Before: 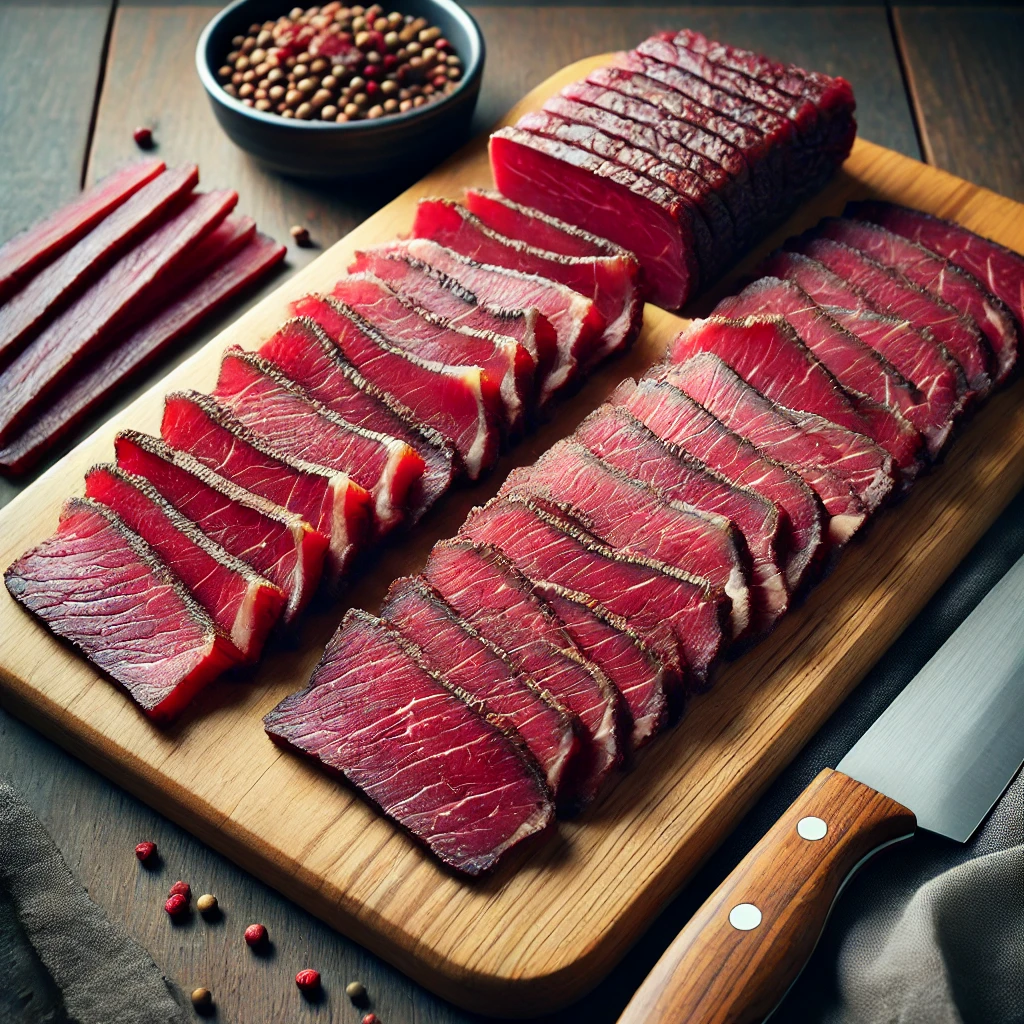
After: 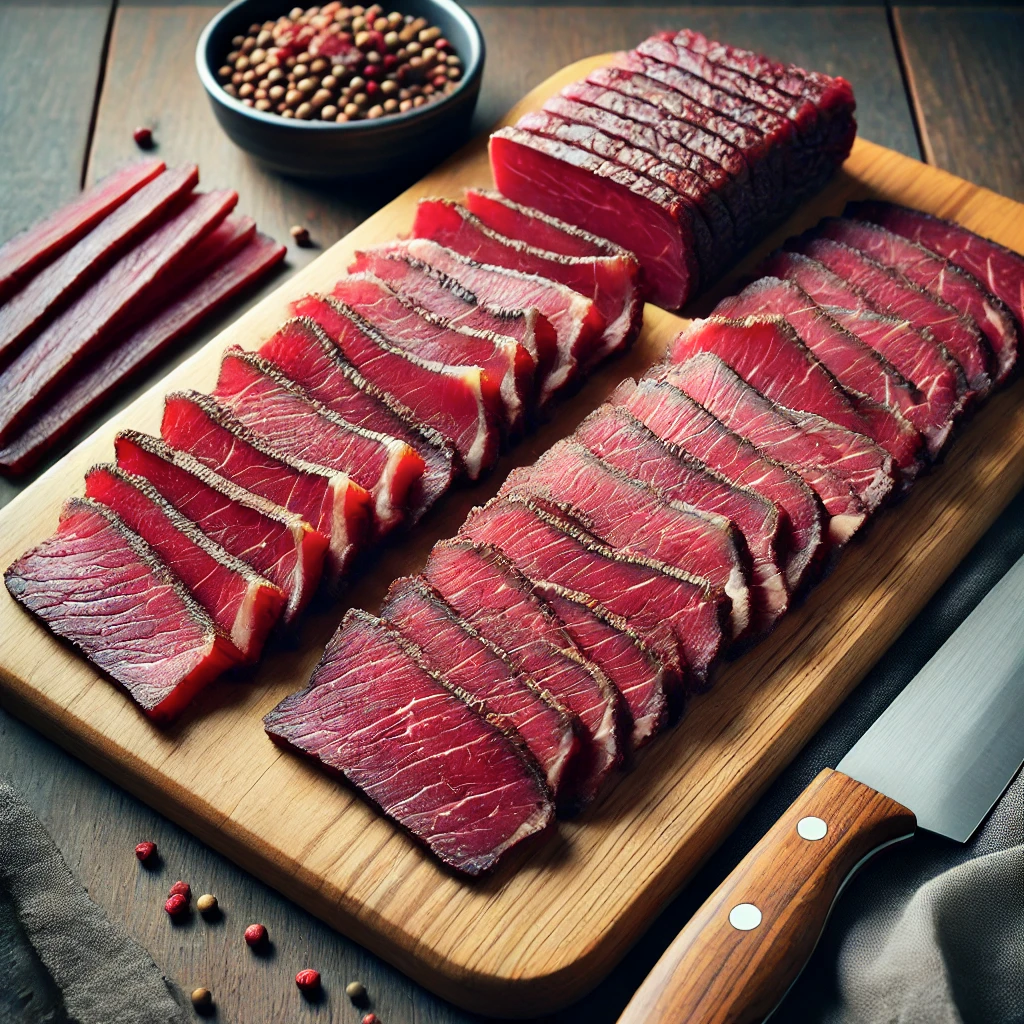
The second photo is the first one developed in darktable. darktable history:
contrast brightness saturation: saturation -0.035
shadows and highlights: low approximation 0.01, soften with gaussian
